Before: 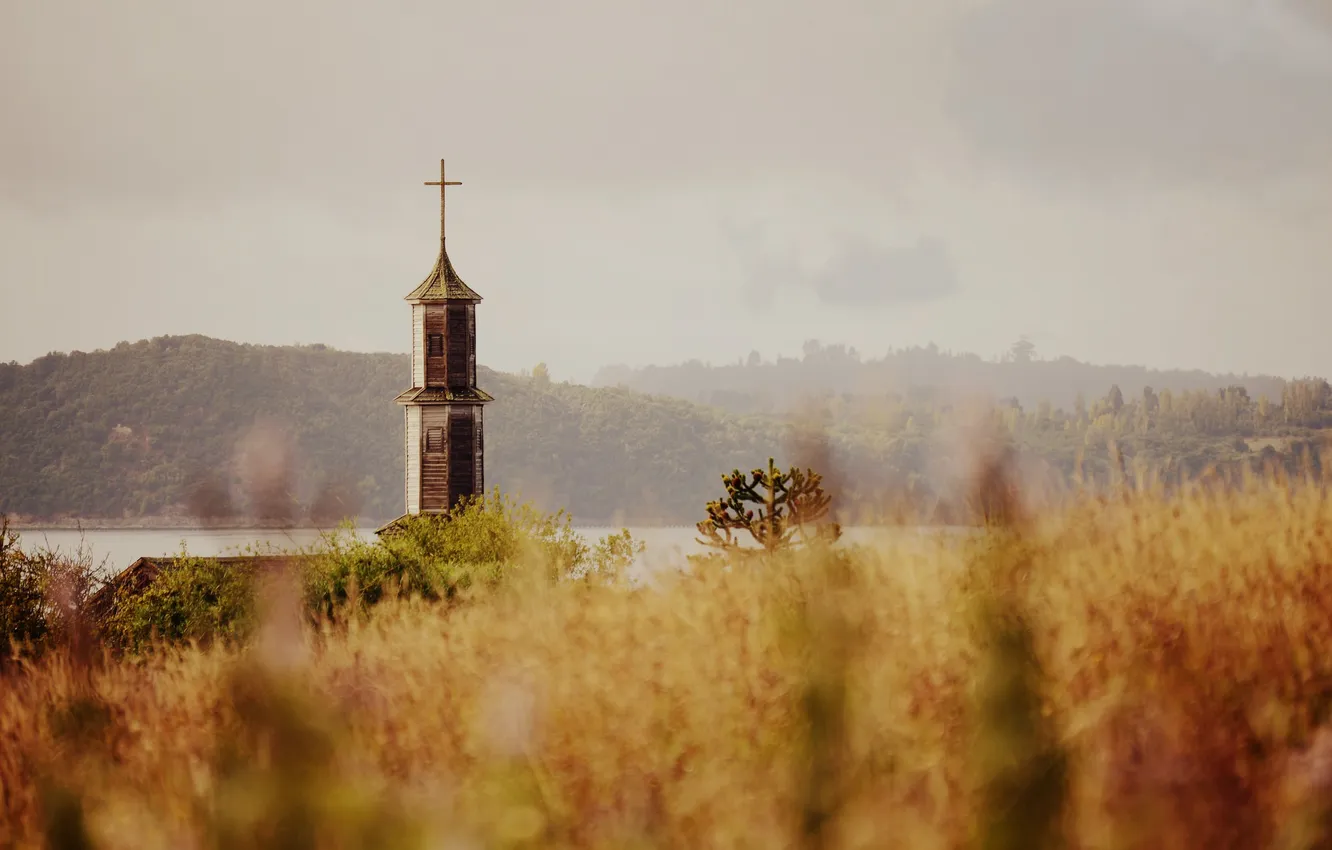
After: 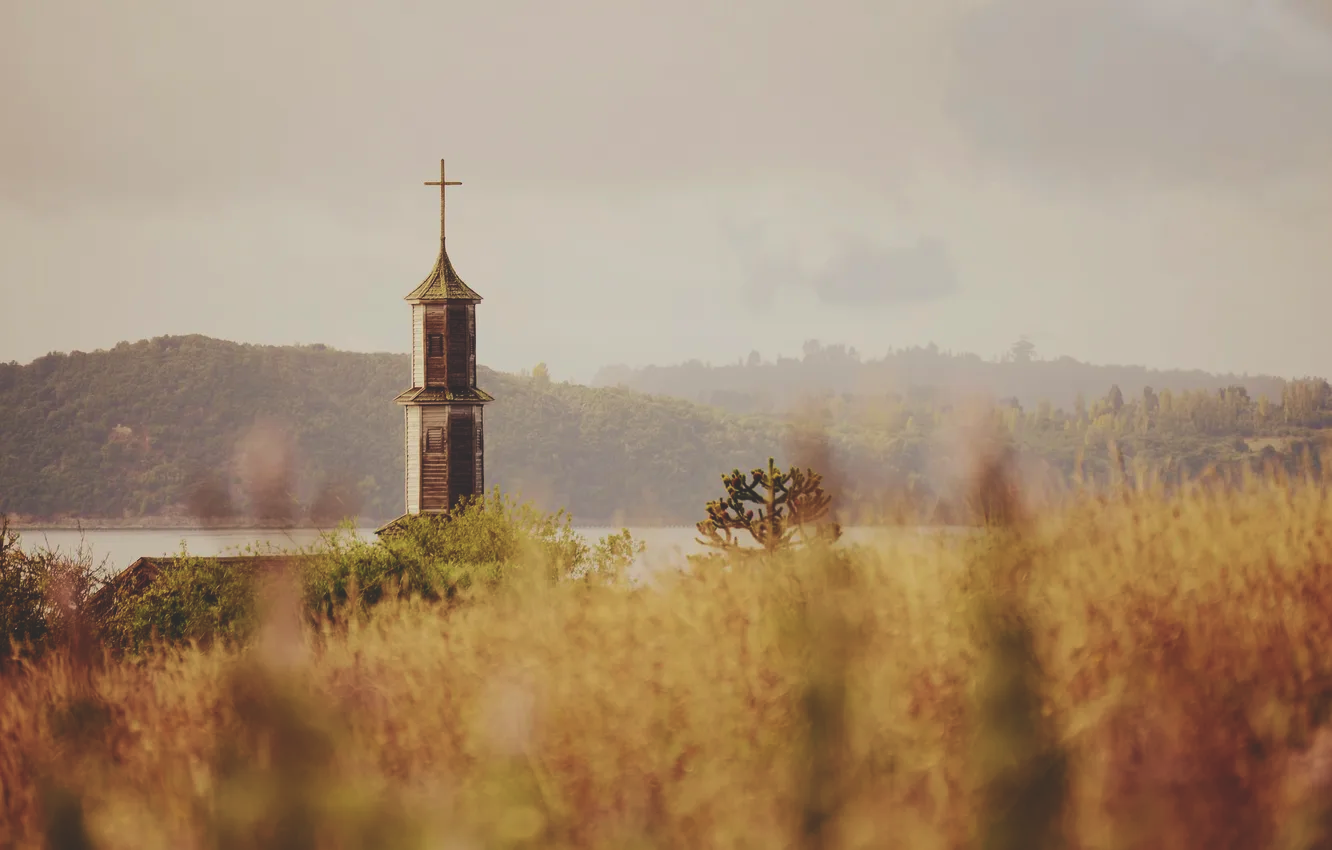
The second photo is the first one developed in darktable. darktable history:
velvia: strength 26.47%
exposure: black level correction -0.024, exposure -0.118 EV, compensate highlight preservation false
